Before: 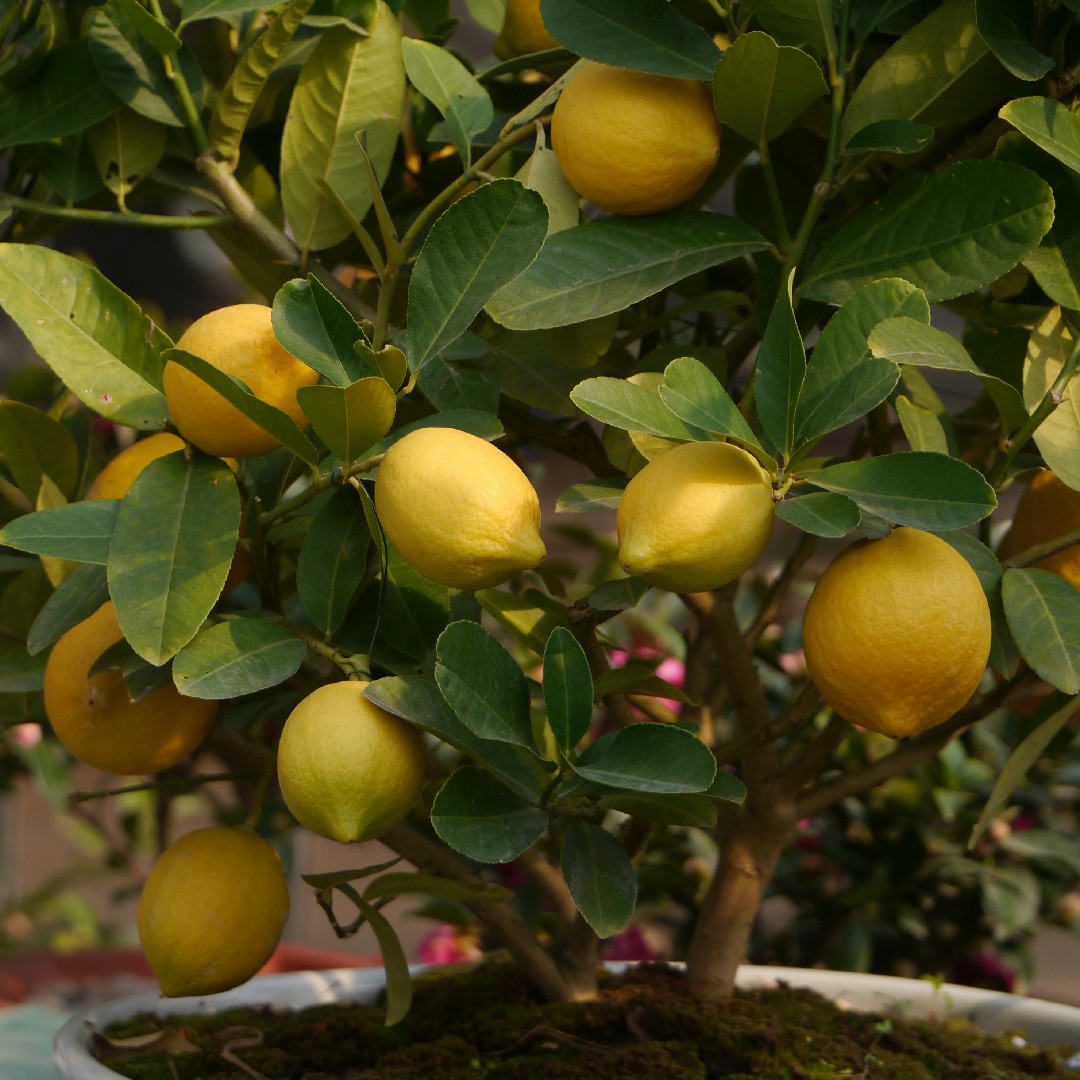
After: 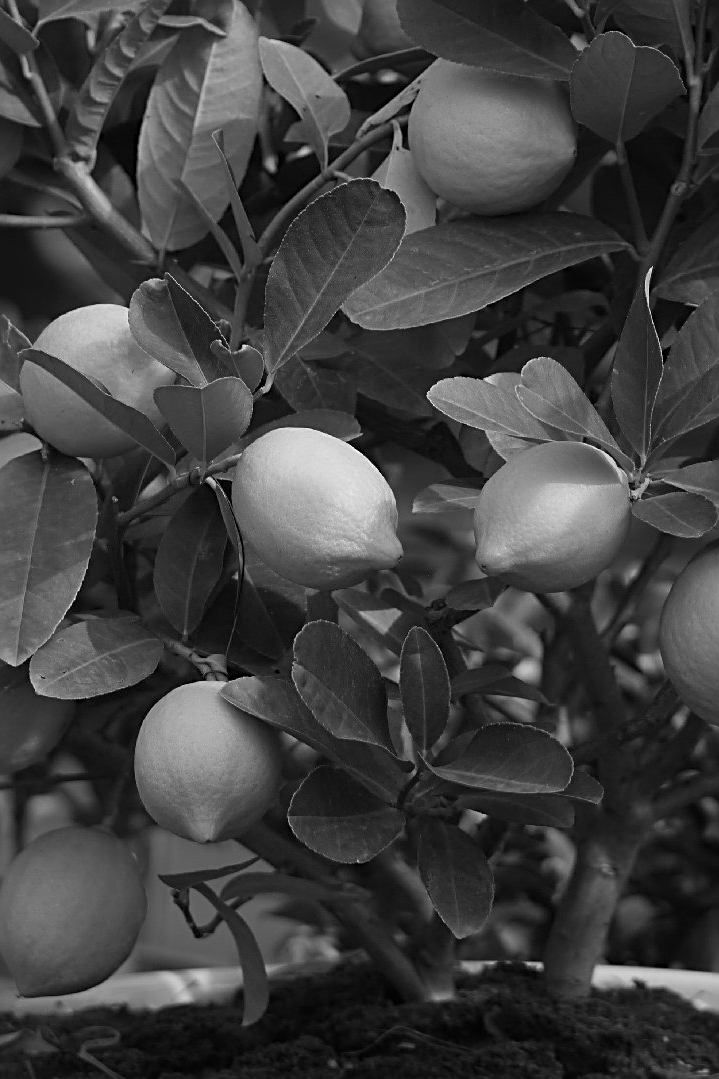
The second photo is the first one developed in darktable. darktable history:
color correction: saturation 1.32
monochrome: on, module defaults
sharpen: radius 2.767
white balance: red 0.967, blue 1.049
crop and rotate: left 13.409%, right 19.924%
